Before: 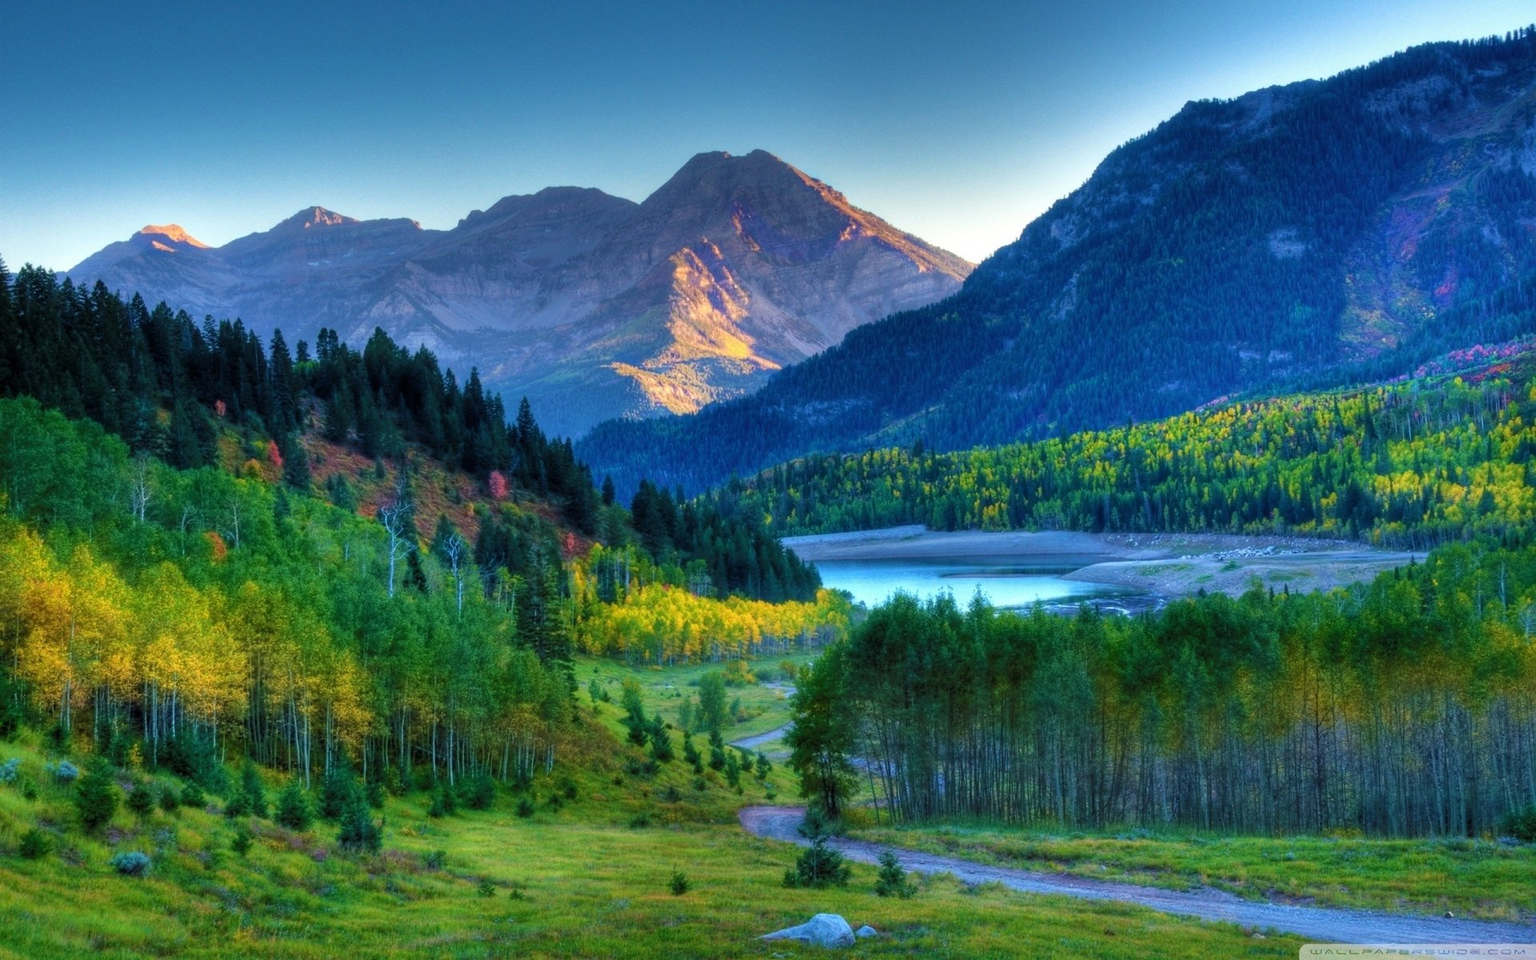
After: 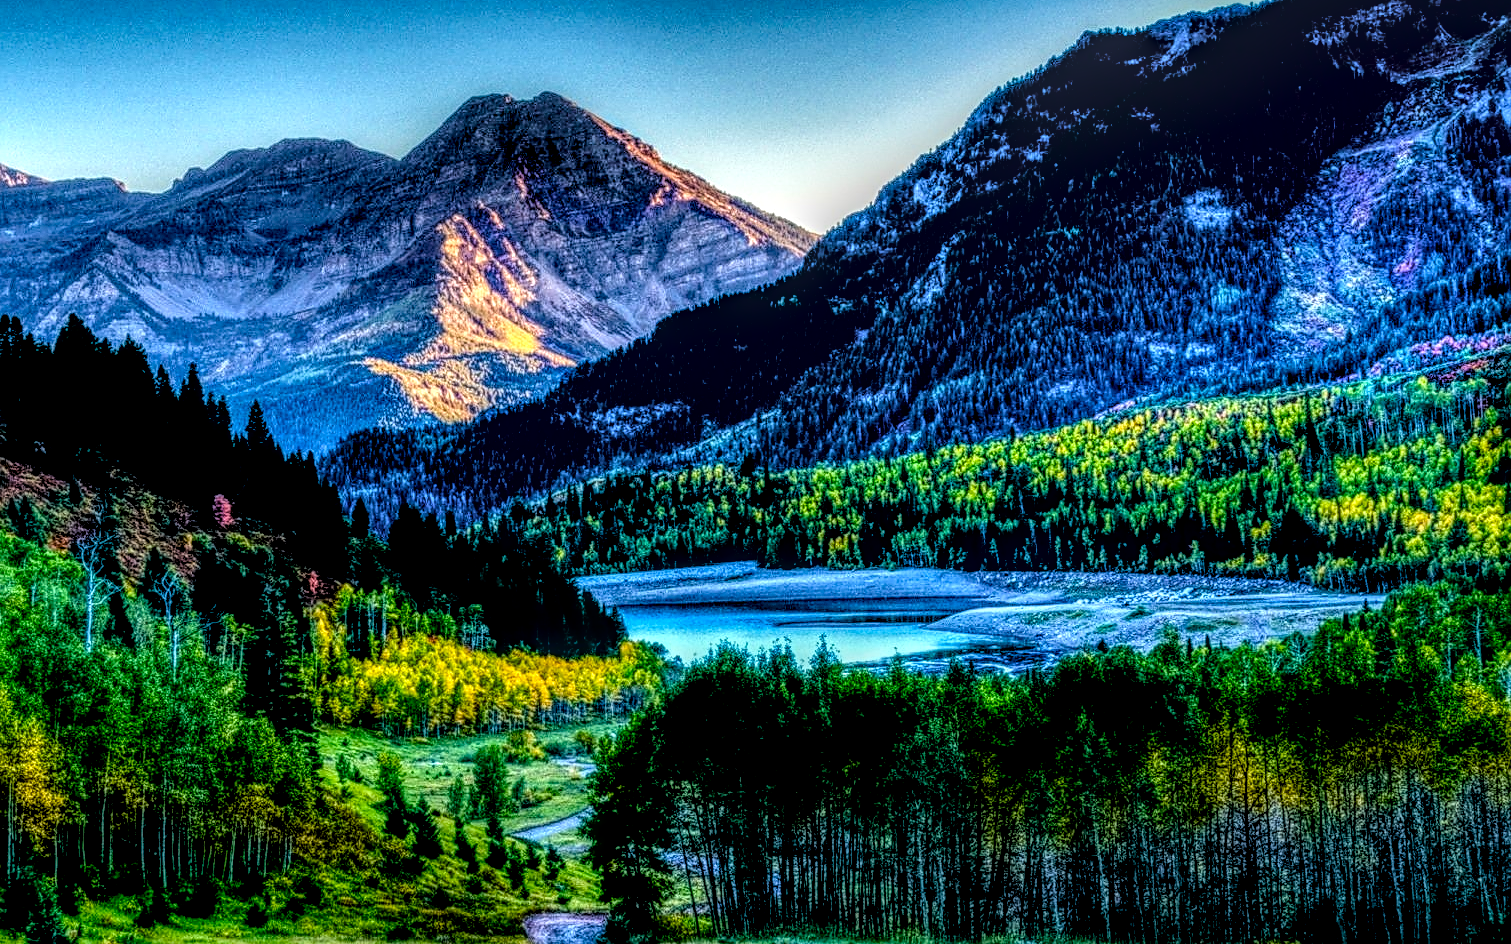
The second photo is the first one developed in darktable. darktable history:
tone equalizer: -8 EV -0.449 EV, -7 EV -0.422 EV, -6 EV -0.299 EV, -5 EV -0.212 EV, -3 EV 0.22 EV, -2 EV 0.337 EV, -1 EV 0.381 EV, +0 EV 0.434 EV, mask exposure compensation -0.505 EV
local contrast: highlights 5%, shadows 0%, detail 298%, midtone range 0.299
exposure: black level correction 0.044, exposure -0.229 EV, compensate highlight preservation false
crop and rotate: left 20.875%, top 7.929%, right 0.416%, bottom 13.324%
sharpen: on, module defaults
tone curve: curves: ch0 [(0, 0) (0.003, 0) (0.011, 0.002) (0.025, 0.004) (0.044, 0.007) (0.069, 0.015) (0.1, 0.025) (0.136, 0.04) (0.177, 0.09) (0.224, 0.152) (0.277, 0.239) (0.335, 0.335) (0.399, 0.43) (0.468, 0.524) (0.543, 0.621) (0.623, 0.712) (0.709, 0.792) (0.801, 0.871) (0.898, 0.951) (1, 1)], color space Lab, linked channels, preserve colors none
contrast brightness saturation: contrast -0.11
